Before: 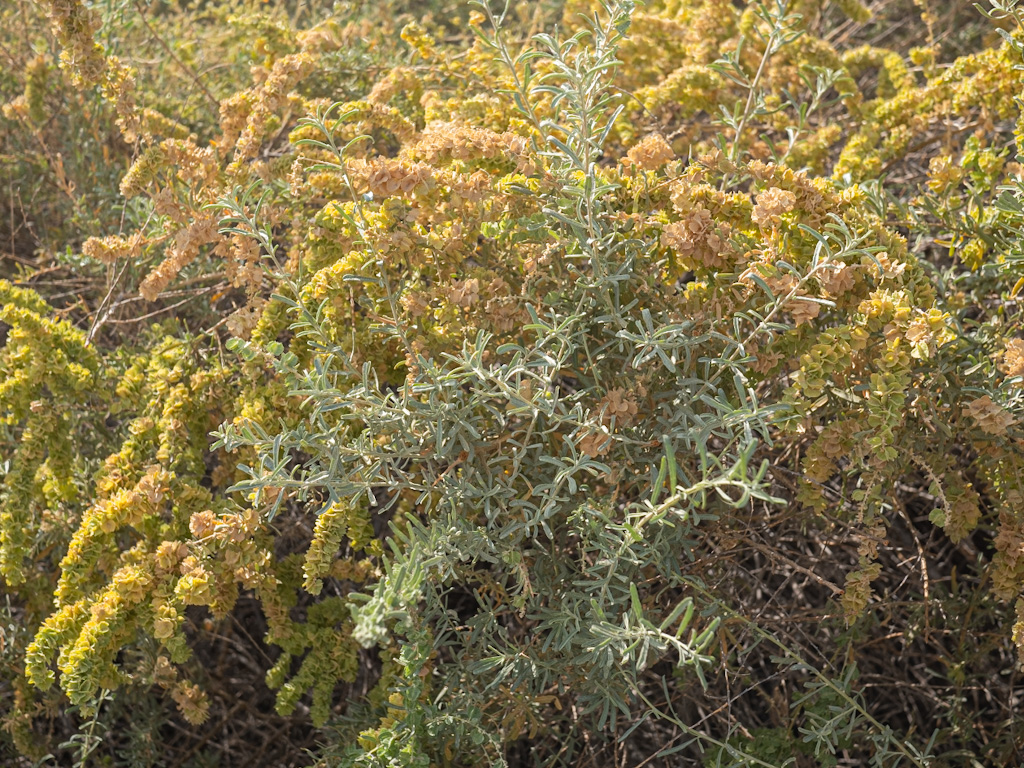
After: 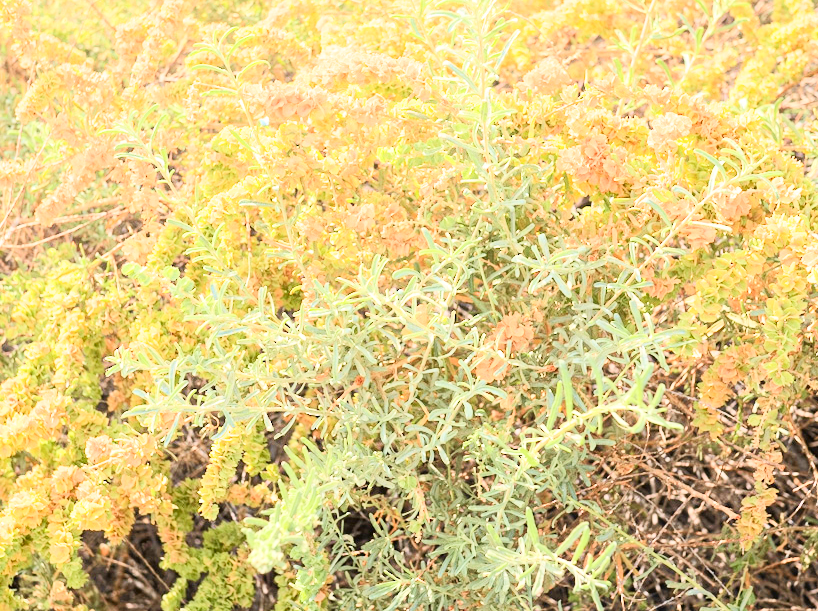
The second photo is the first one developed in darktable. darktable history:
exposure: exposure 1.999 EV, compensate exposure bias true, compensate highlight preservation false
tone curve: curves: ch0 [(0, 0.013) (0.074, 0.044) (0.251, 0.234) (0.472, 0.511) (0.63, 0.752) (0.746, 0.866) (0.899, 0.956) (1, 1)]; ch1 [(0, 0) (0.08, 0.08) (0.347, 0.394) (0.455, 0.441) (0.5, 0.5) (0.517, 0.53) (0.563, 0.611) (0.617, 0.682) (0.756, 0.788) (0.92, 0.92) (1, 1)]; ch2 [(0, 0) (0.096, 0.056) (0.304, 0.204) (0.5, 0.5) (0.539, 0.575) (0.597, 0.644) (0.92, 0.92) (1, 1)], color space Lab, independent channels, preserve colors none
crop and rotate: left 10.219%, top 9.839%, right 9.873%, bottom 10.533%
filmic rgb: black relative exposure -7.65 EV, white relative exposure 4.56 EV, hardness 3.61, iterations of high-quality reconstruction 0
